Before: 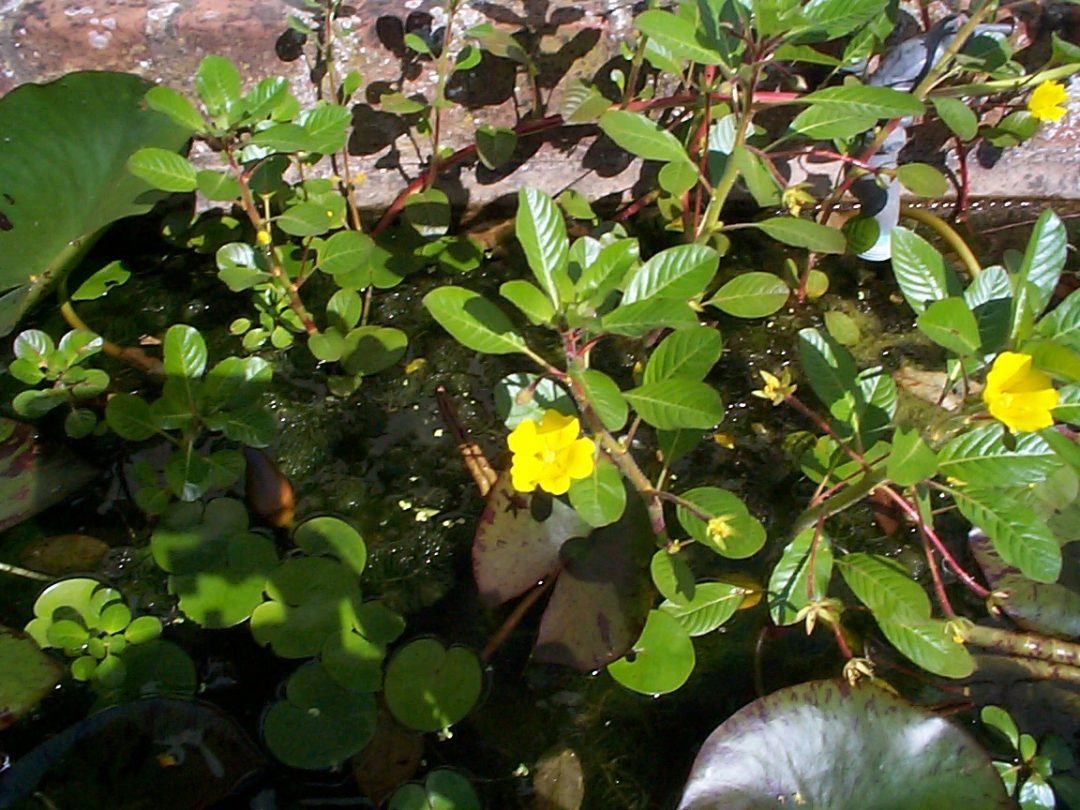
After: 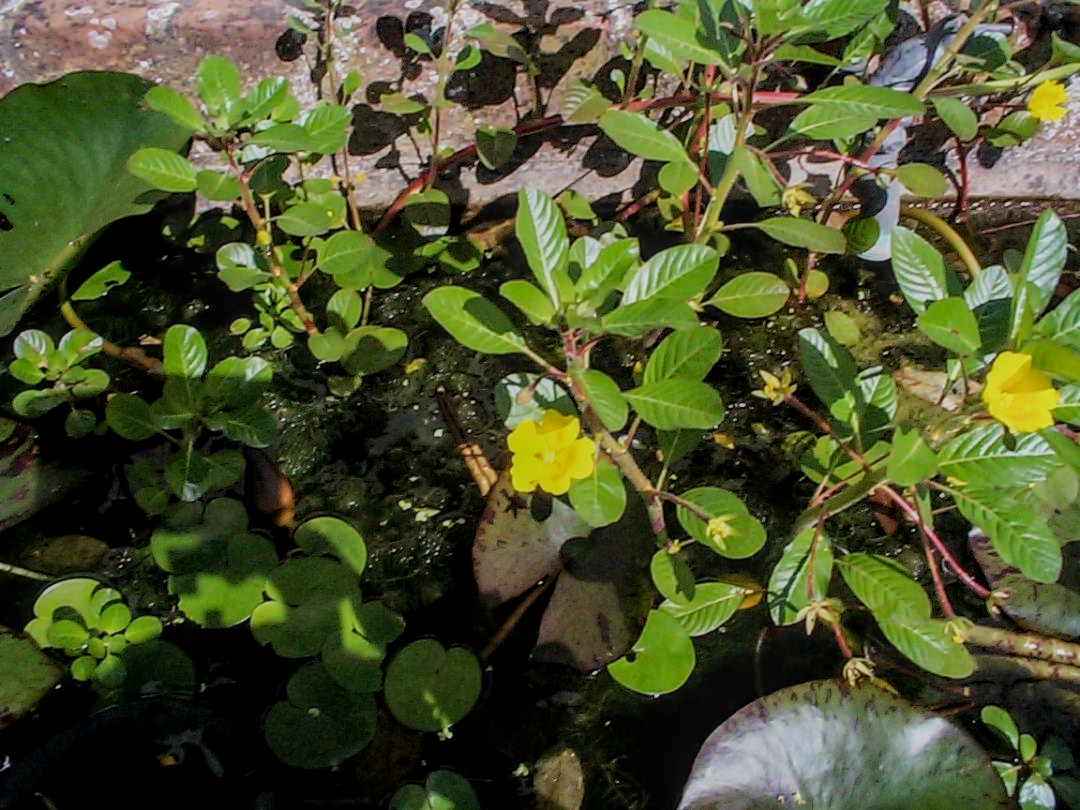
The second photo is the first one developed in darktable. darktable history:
filmic rgb: black relative exposure -7.65 EV, white relative exposure 4.56 EV, hardness 3.61
local contrast: highlights 0%, shadows 0%, detail 133%
